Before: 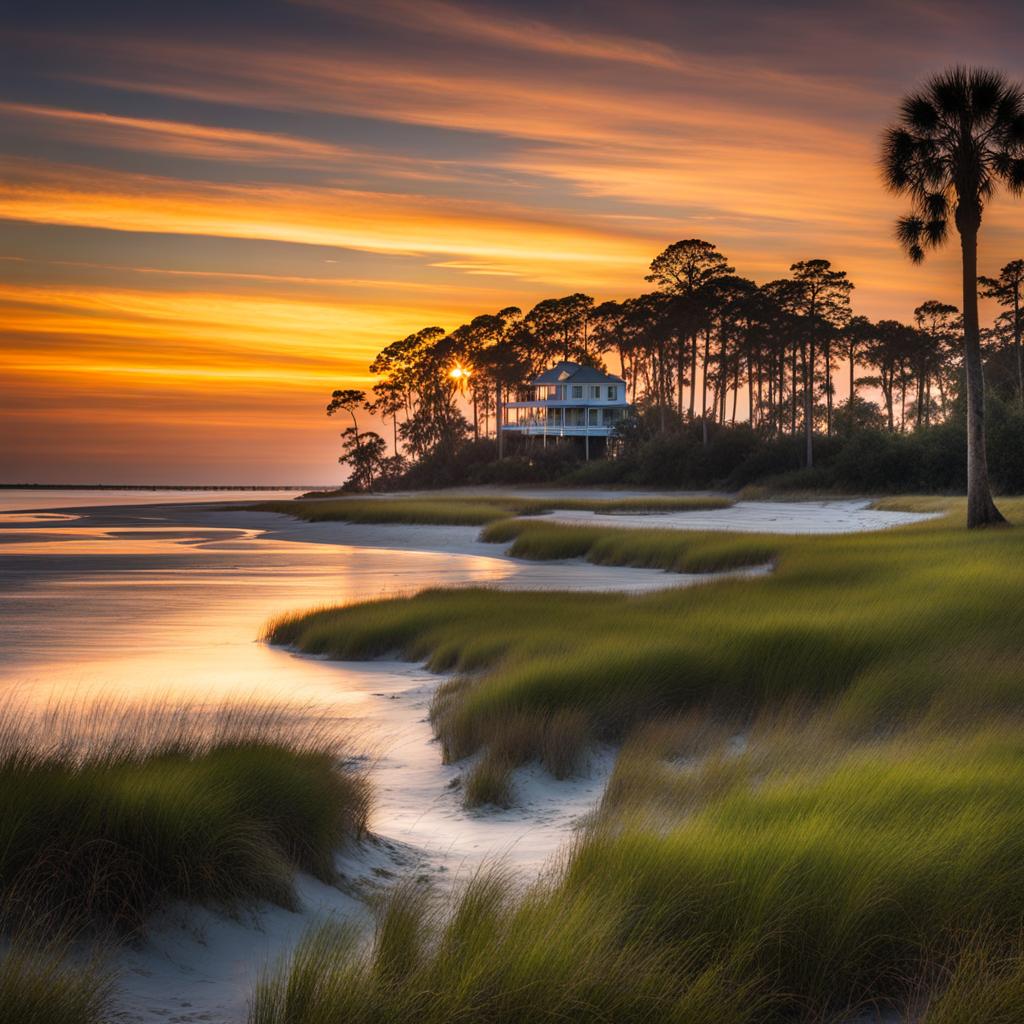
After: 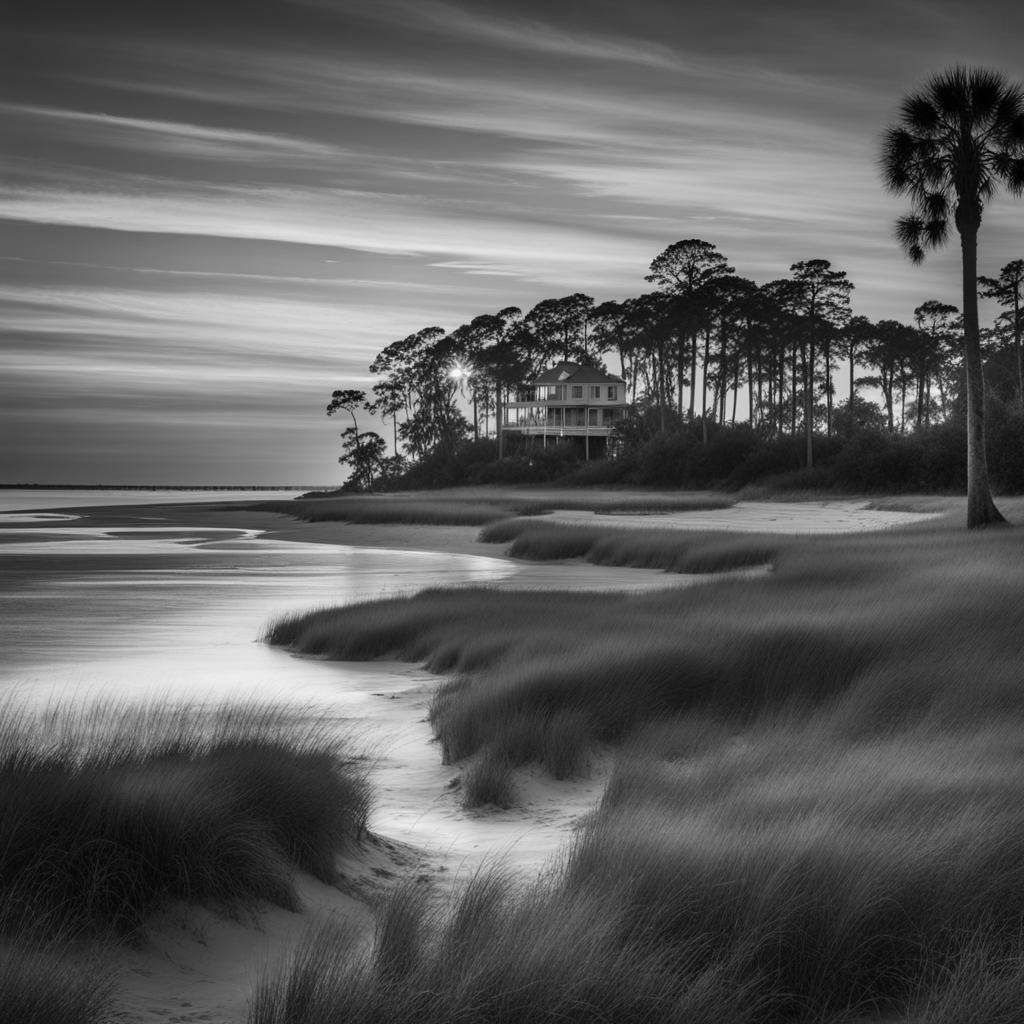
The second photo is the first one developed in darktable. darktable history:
monochrome: on, module defaults
color balance rgb: perceptual saturation grading › global saturation 20%, perceptual saturation grading › highlights -25%, perceptual saturation grading › shadows 25%, global vibrance 50%
